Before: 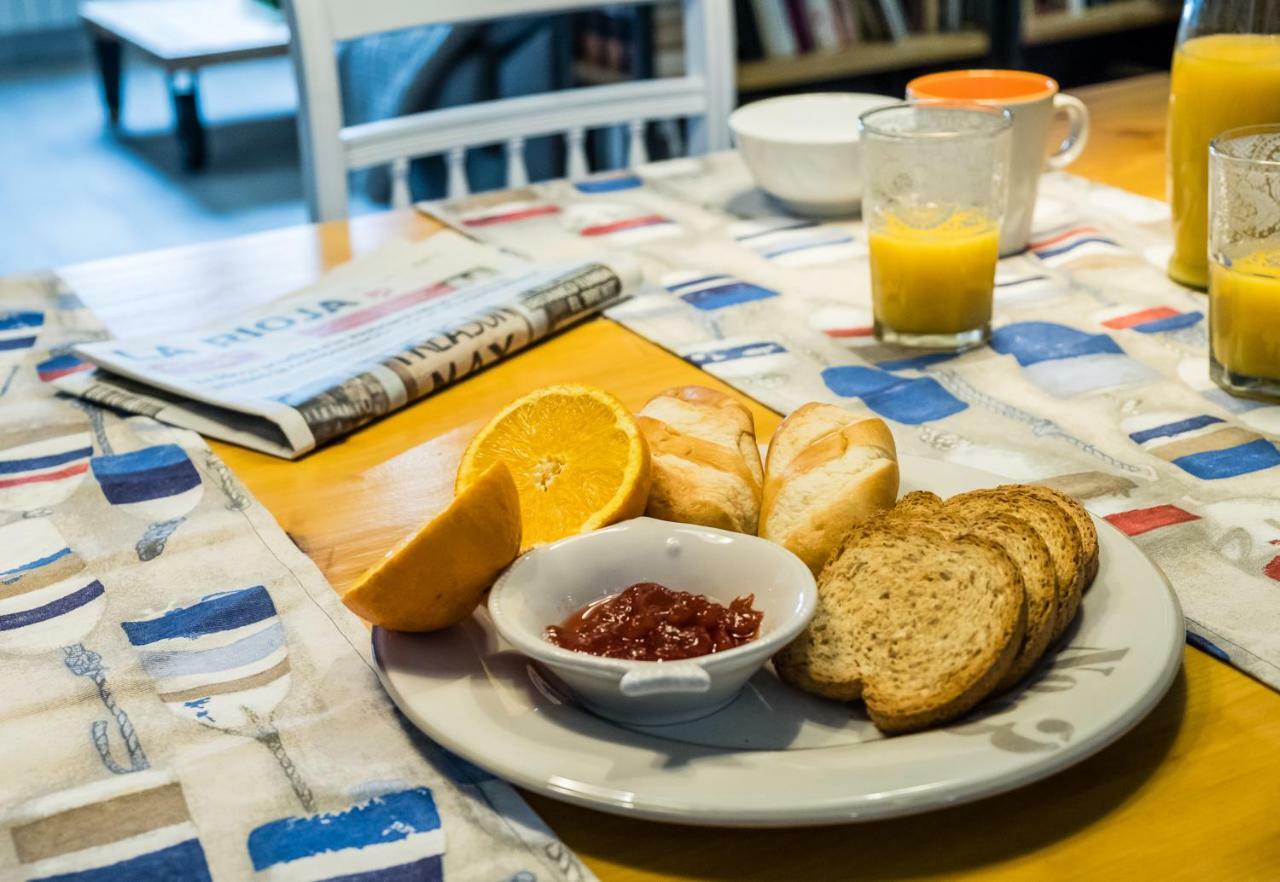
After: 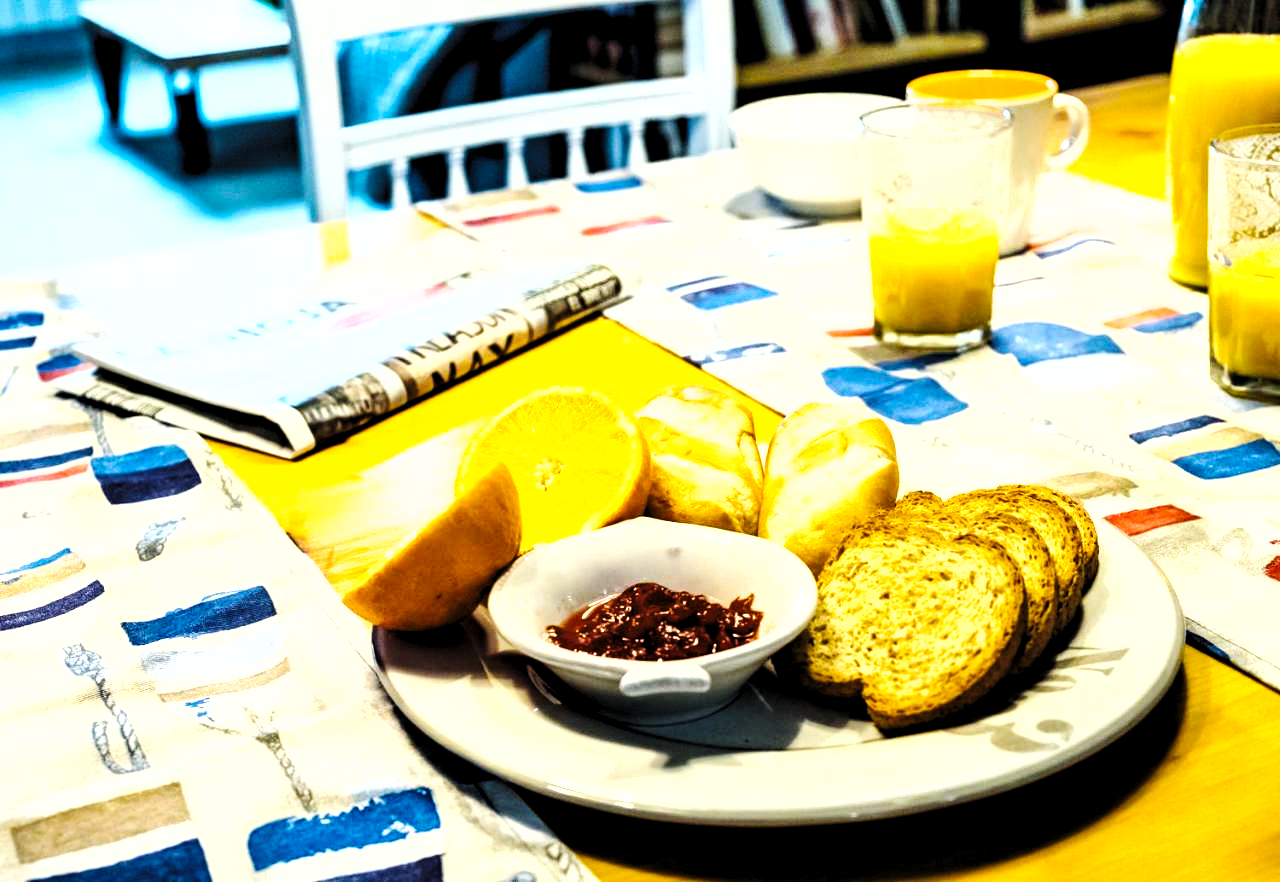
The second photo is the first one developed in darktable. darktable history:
haze removal: compatibility mode true, adaptive false
base curve: curves: ch0 [(0, 0) (0.036, 0.025) (0.121, 0.166) (0.206, 0.329) (0.605, 0.79) (1, 1)], preserve colors none
shadows and highlights: radius 127.6, shadows 21.29, highlights -21.13, highlights color adjustment 49.75%, low approximation 0.01
color balance rgb: perceptual saturation grading › global saturation 0.244%, perceptual brilliance grading › highlights 20.111%, perceptual brilliance grading › mid-tones 20.699%, perceptual brilliance grading › shadows -19.559%, global vibrance 20%
levels: levels [0.062, 0.494, 0.925]
